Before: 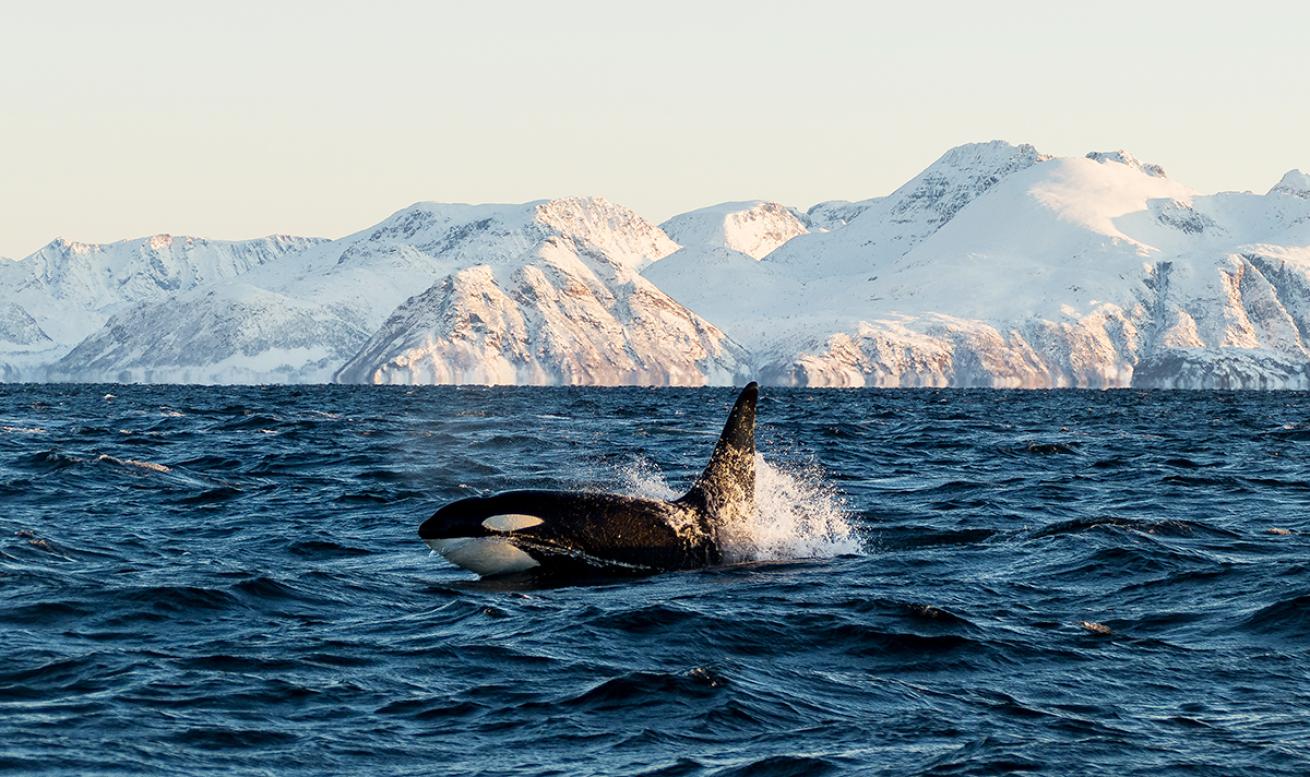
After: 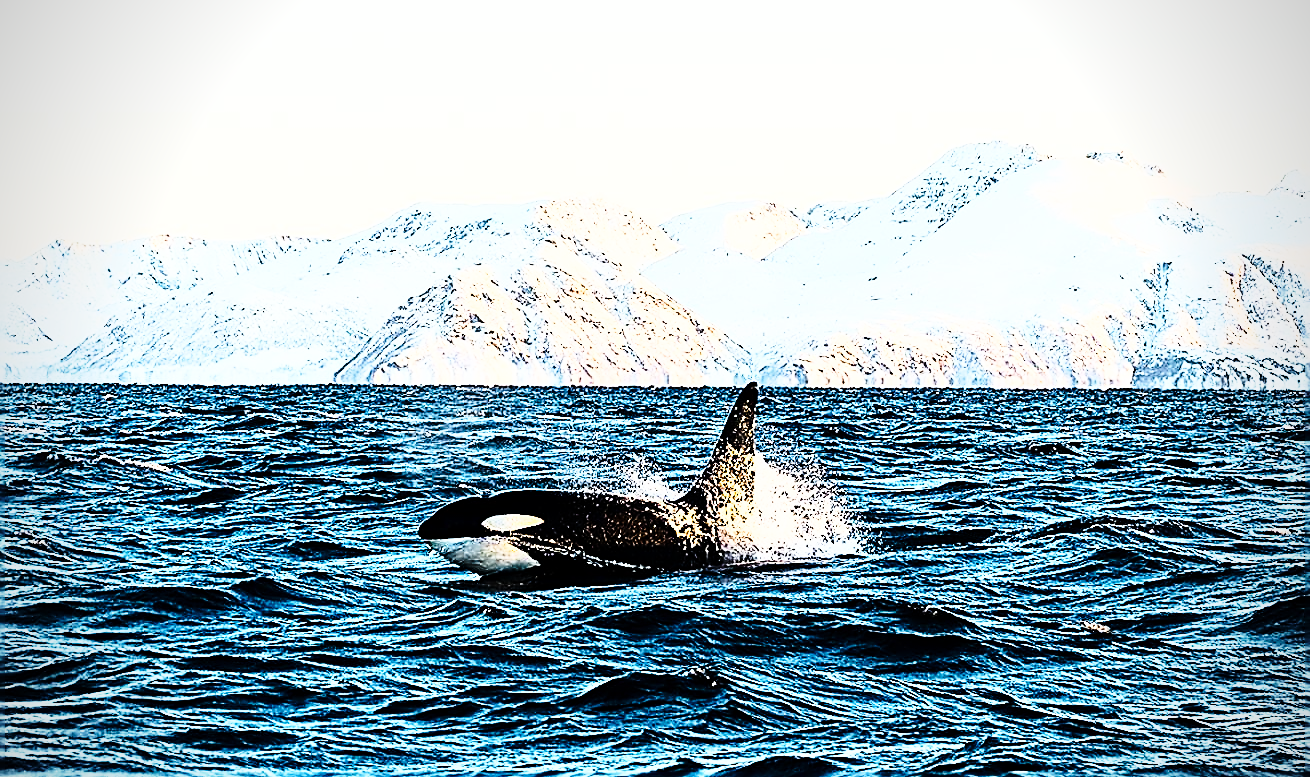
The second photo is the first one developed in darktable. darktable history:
color balance rgb: linear chroma grading › global chroma 33.4%
rgb curve: curves: ch0 [(0, 0) (0.21, 0.15) (0.24, 0.21) (0.5, 0.75) (0.75, 0.96) (0.89, 0.99) (1, 1)]; ch1 [(0, 0.02) (0.21, 0.13) (0.25, 0.2) (0.5, 0.67) (0.75, 0.9) (0.89, 0.97) (1, 1)]; ch2 [(0, 0.02) (0.21, 0.13) (0.25, 0.2) (0.5, 0.67) (0.75, 0.9) (0.89, 0.97) (1, 1)], compensate middle gray true
vignetting: on, module defaults
base curve: curves: ch0 [(0, 0) (0.028, 0.03) (0.121, 0.232) (0.46, 0.748) (0.859, 0.968) (1, 1)], preserve colors none
sharpen: amount 2
